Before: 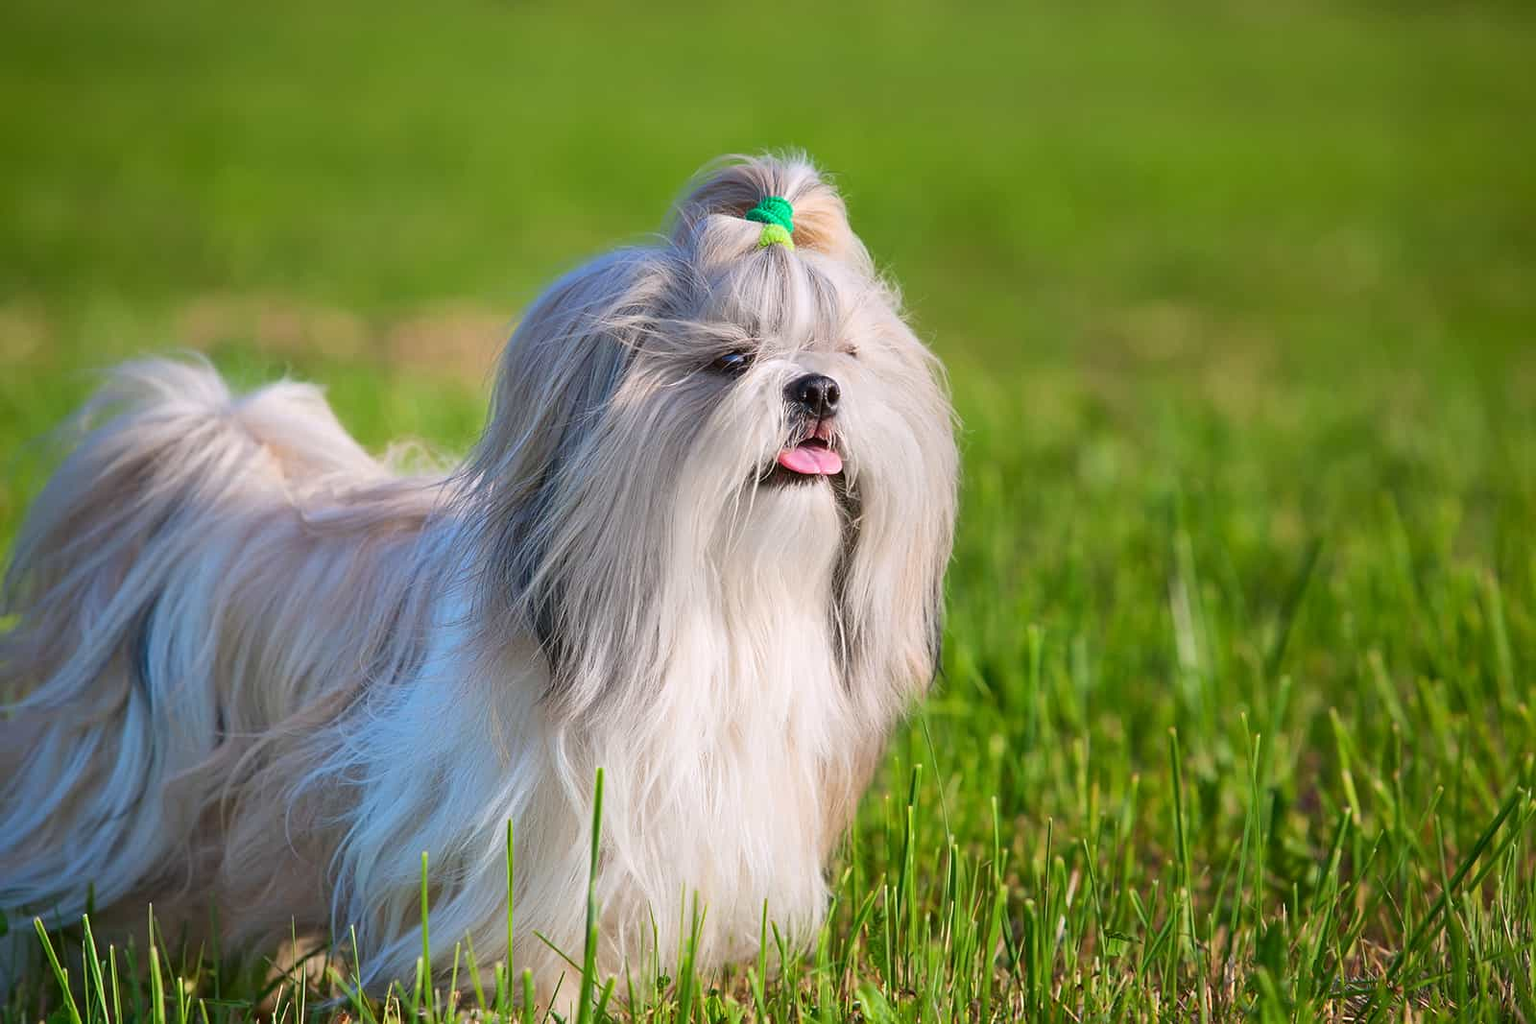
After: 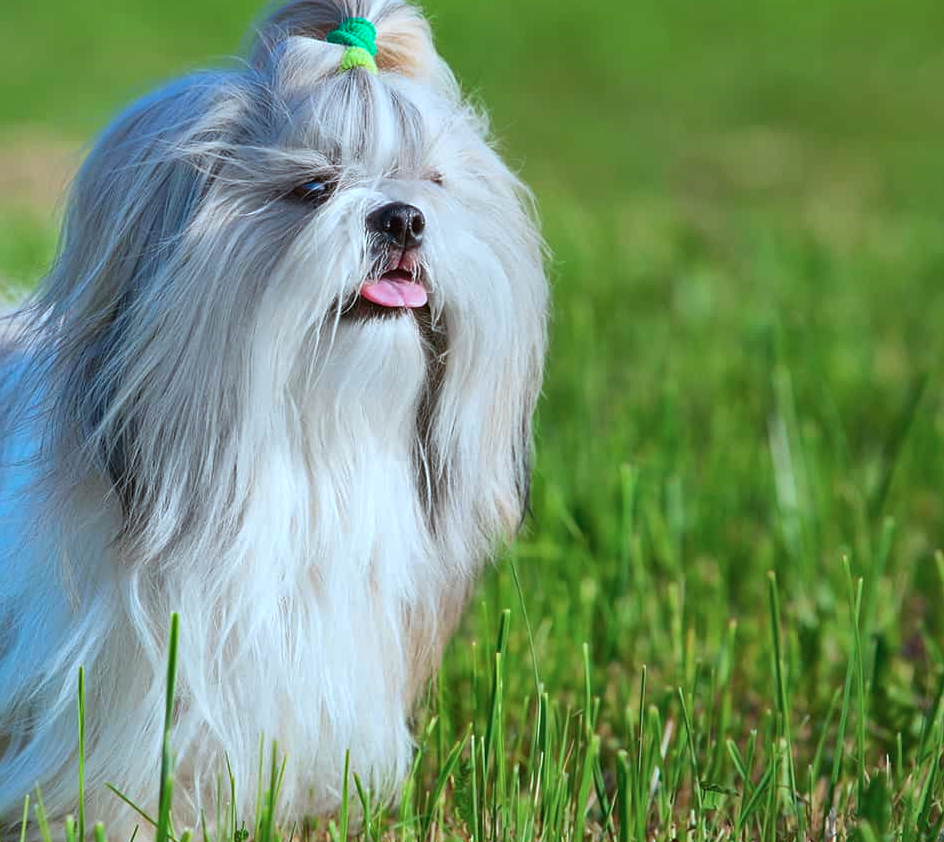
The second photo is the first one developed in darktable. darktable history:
tone equalizer: on, module defaults
crop and rotate: left 28.186%, top 17.55%, right 12.784%, bottom 3.464%
shadows and highlights: white point adjustment 0.946, soften with gaussian
color correction: highlights a* -11.79, highlights b* -15.54
